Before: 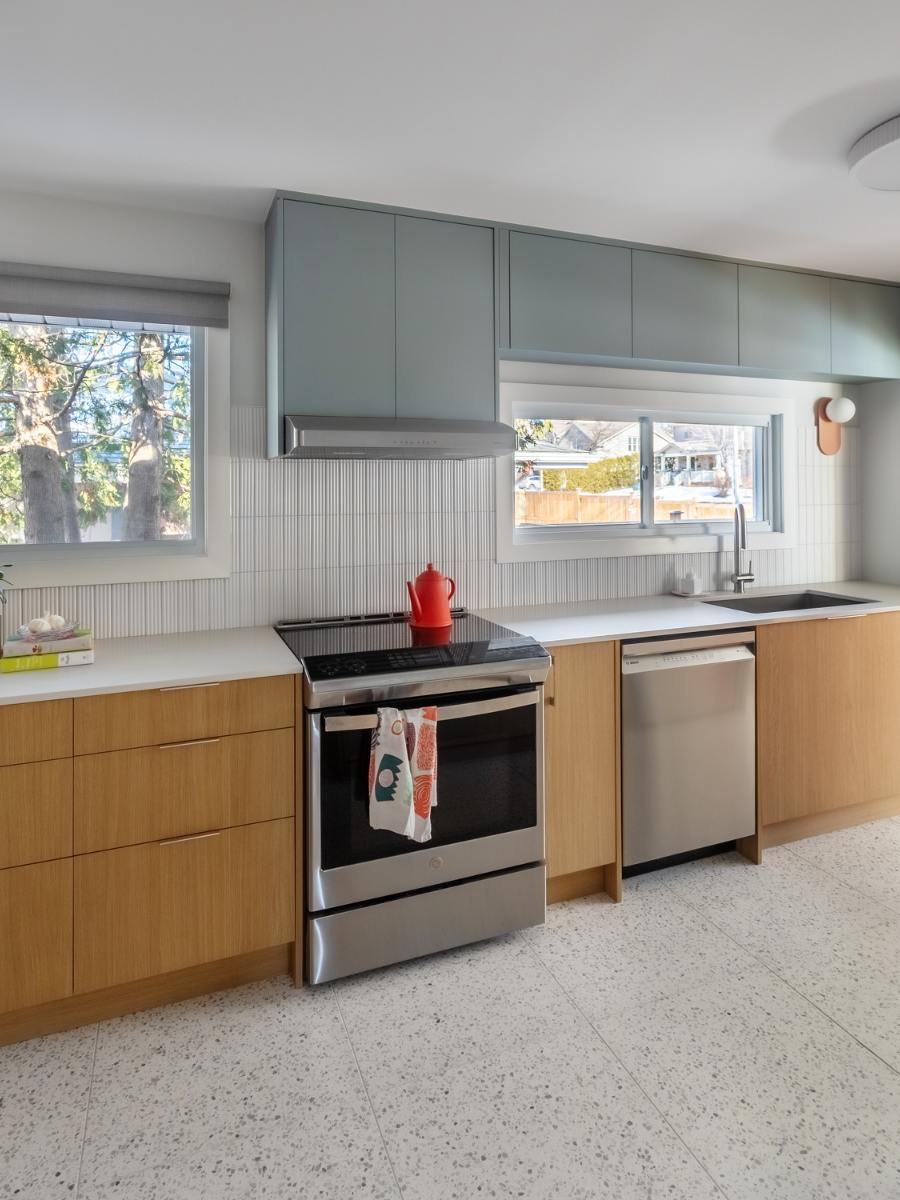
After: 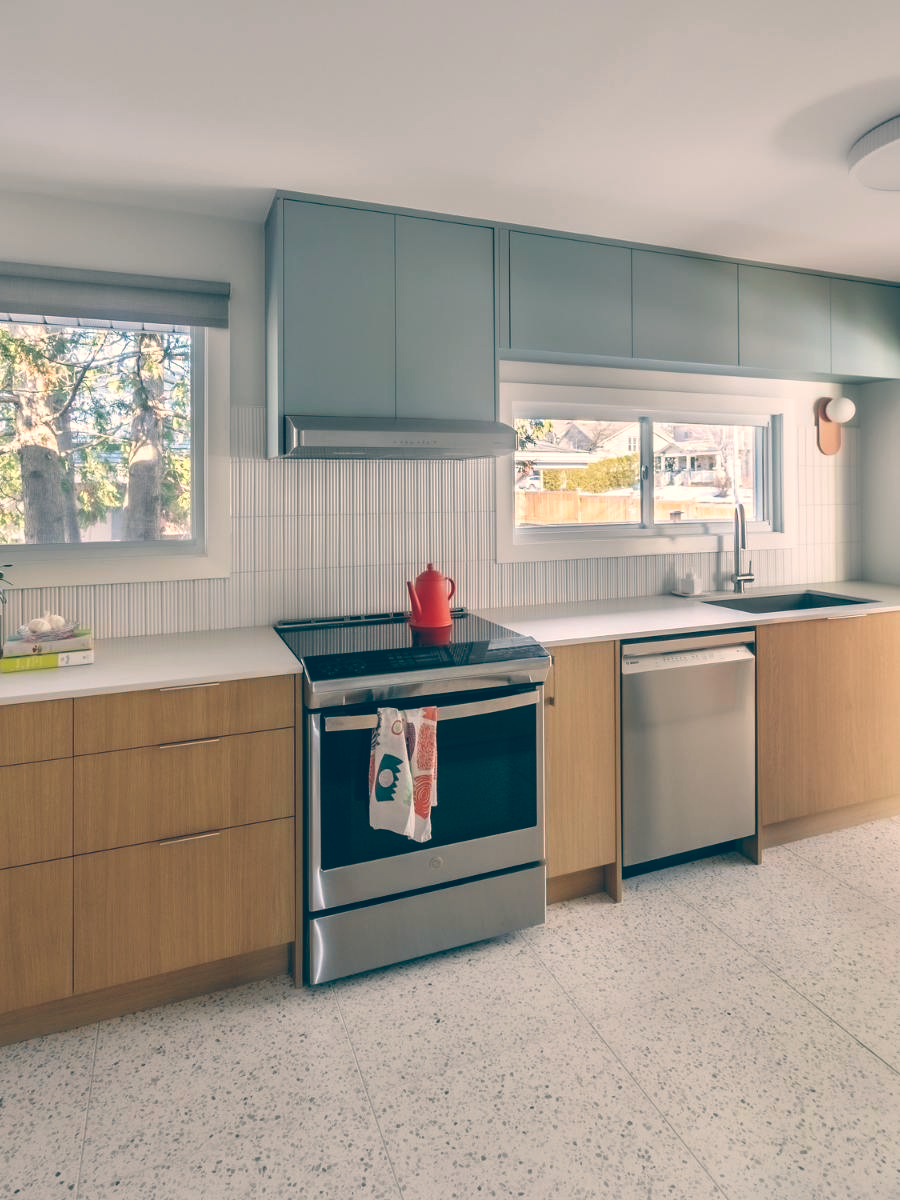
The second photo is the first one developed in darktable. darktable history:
color correction: saturation 0.98
color balance: lift [1.006, 0.985, 1.002, 1.015], gamma [1, 0.953, 1.008, 1.047], gain [1.076, 1.13, 1.004, 0.87]
